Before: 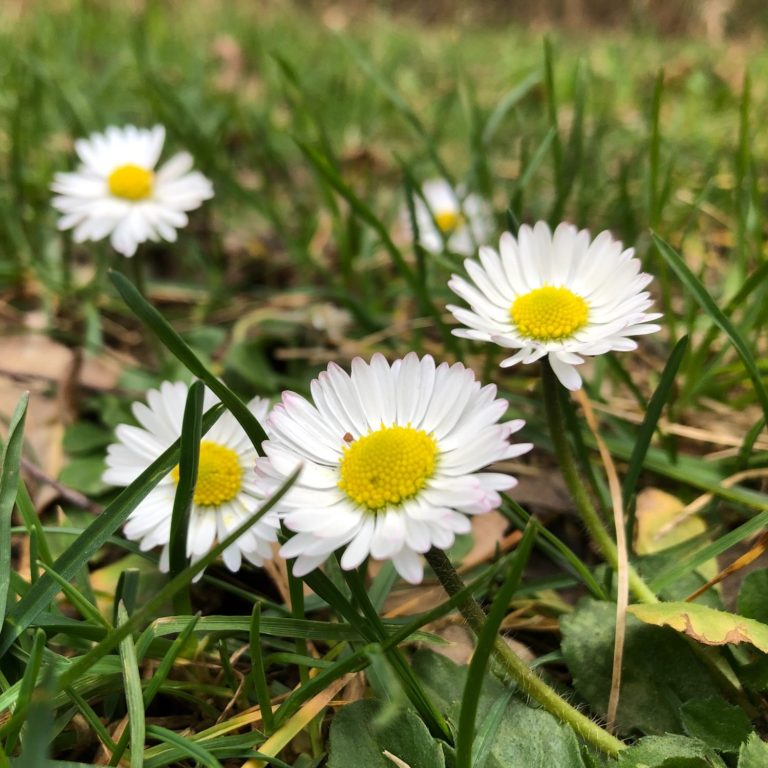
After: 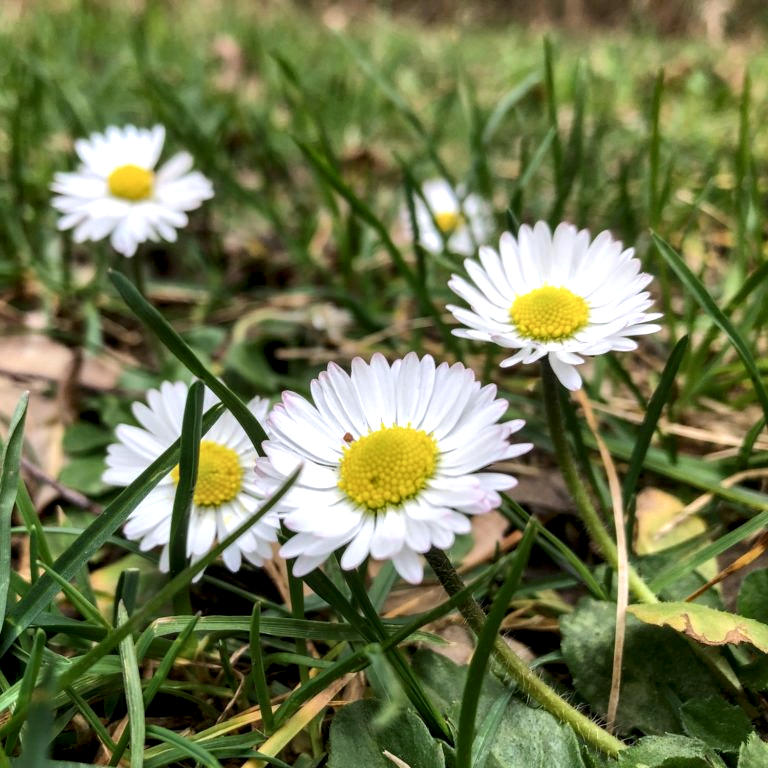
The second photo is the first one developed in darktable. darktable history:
local contrast: detail 150%
tone equalizer: on, module defaults
color calibration: illuminant as shot in camera, x 0.358, y 0.373, temperature 4628.91 K
